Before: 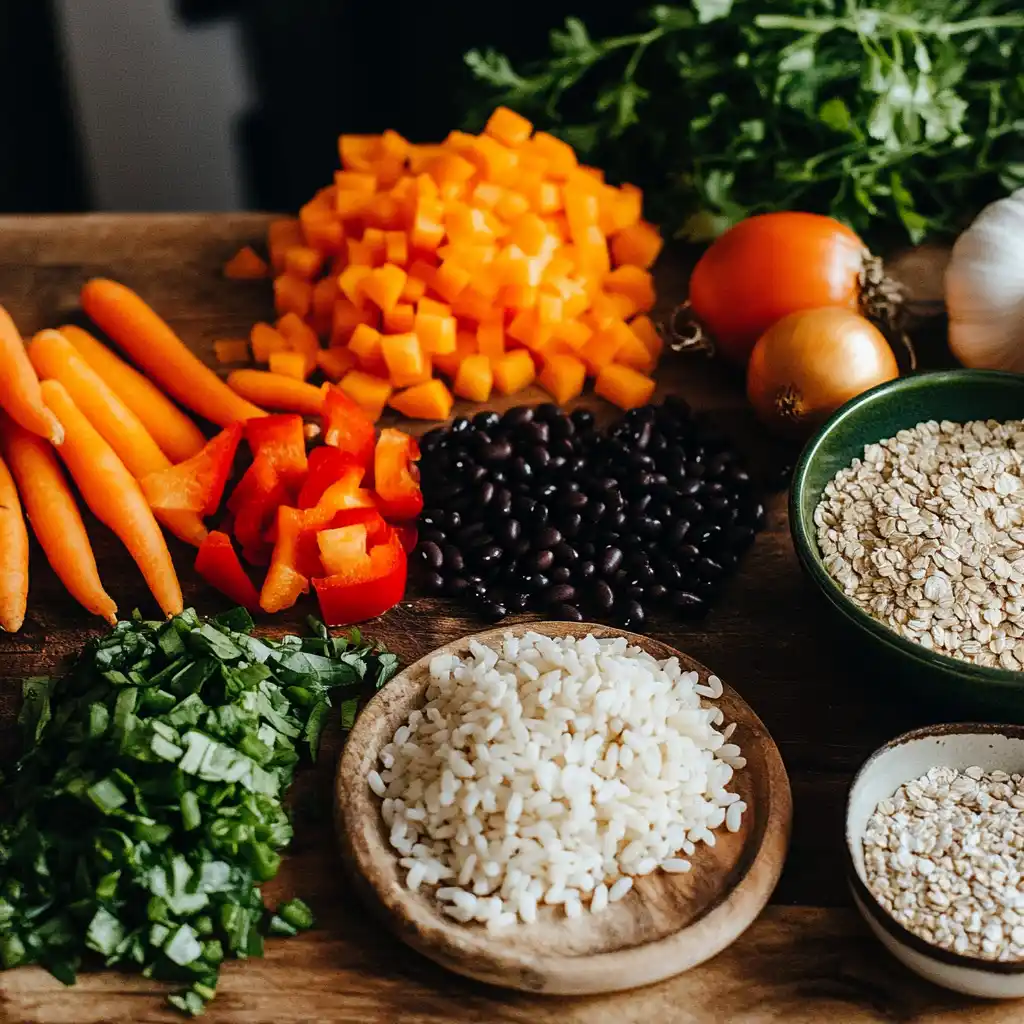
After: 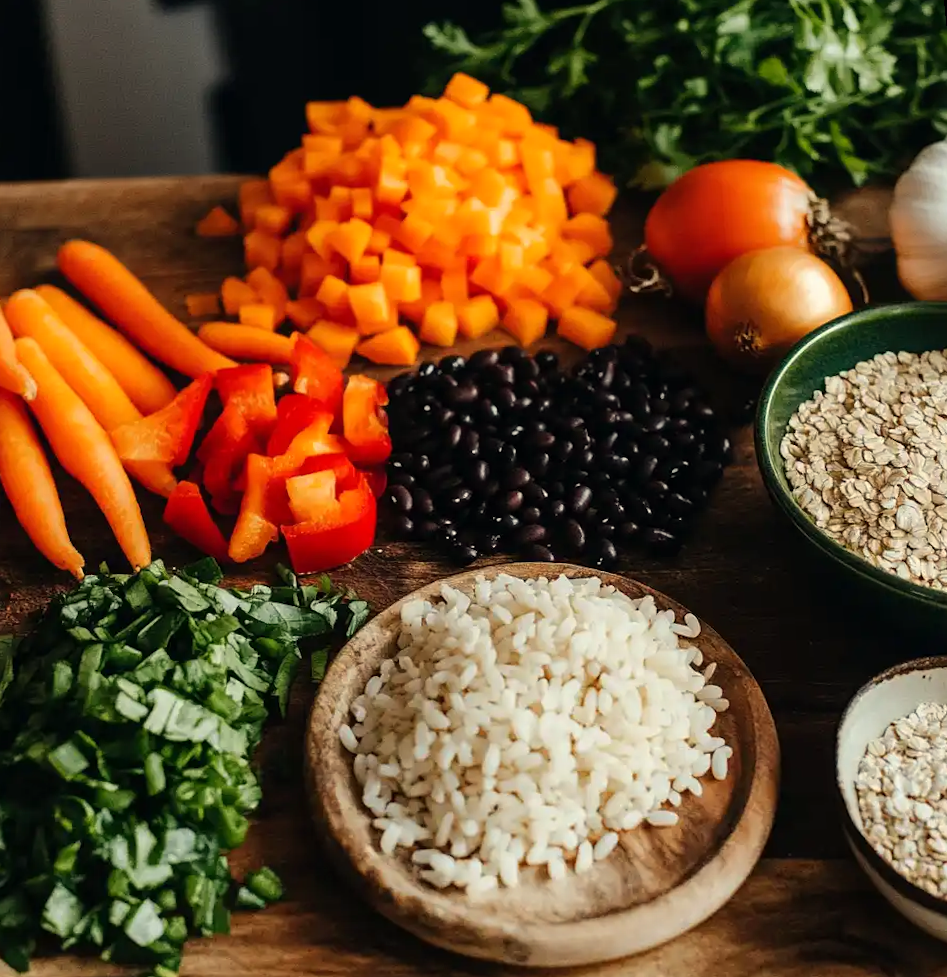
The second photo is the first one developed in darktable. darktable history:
rotate and perspective: rotation -1.68°, lens shift (vertical) -0.146, crop left 0.049, crop right 0.912, crop top 0.032, crop bottom 0.96
white balance: red 1.029, blue 0.92
